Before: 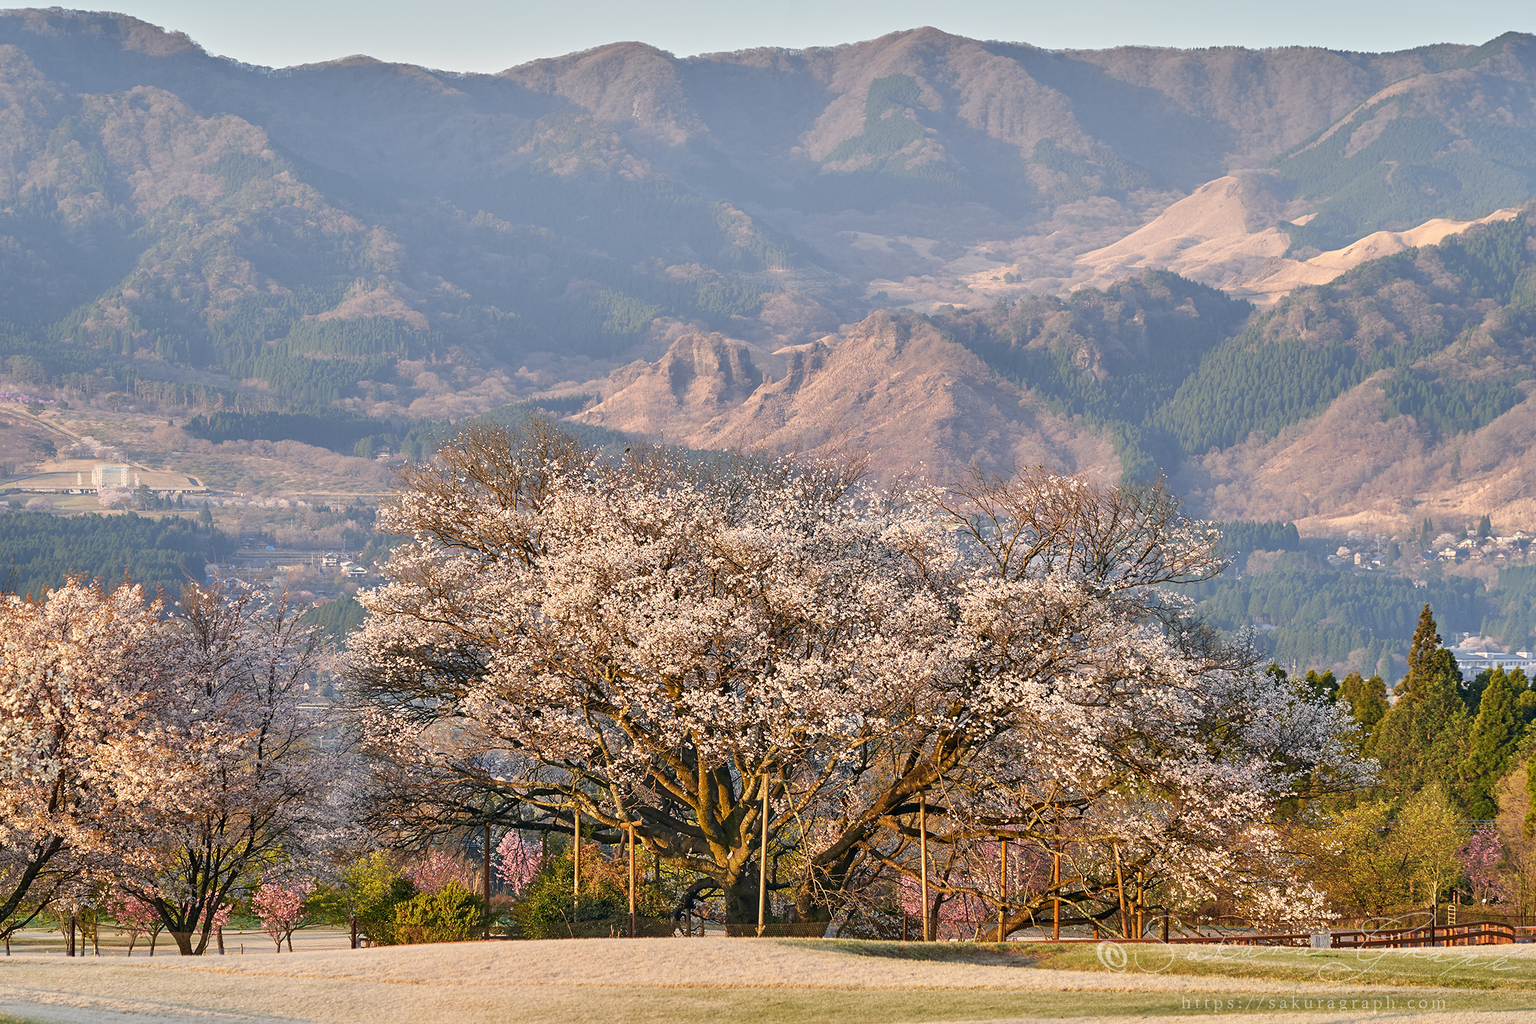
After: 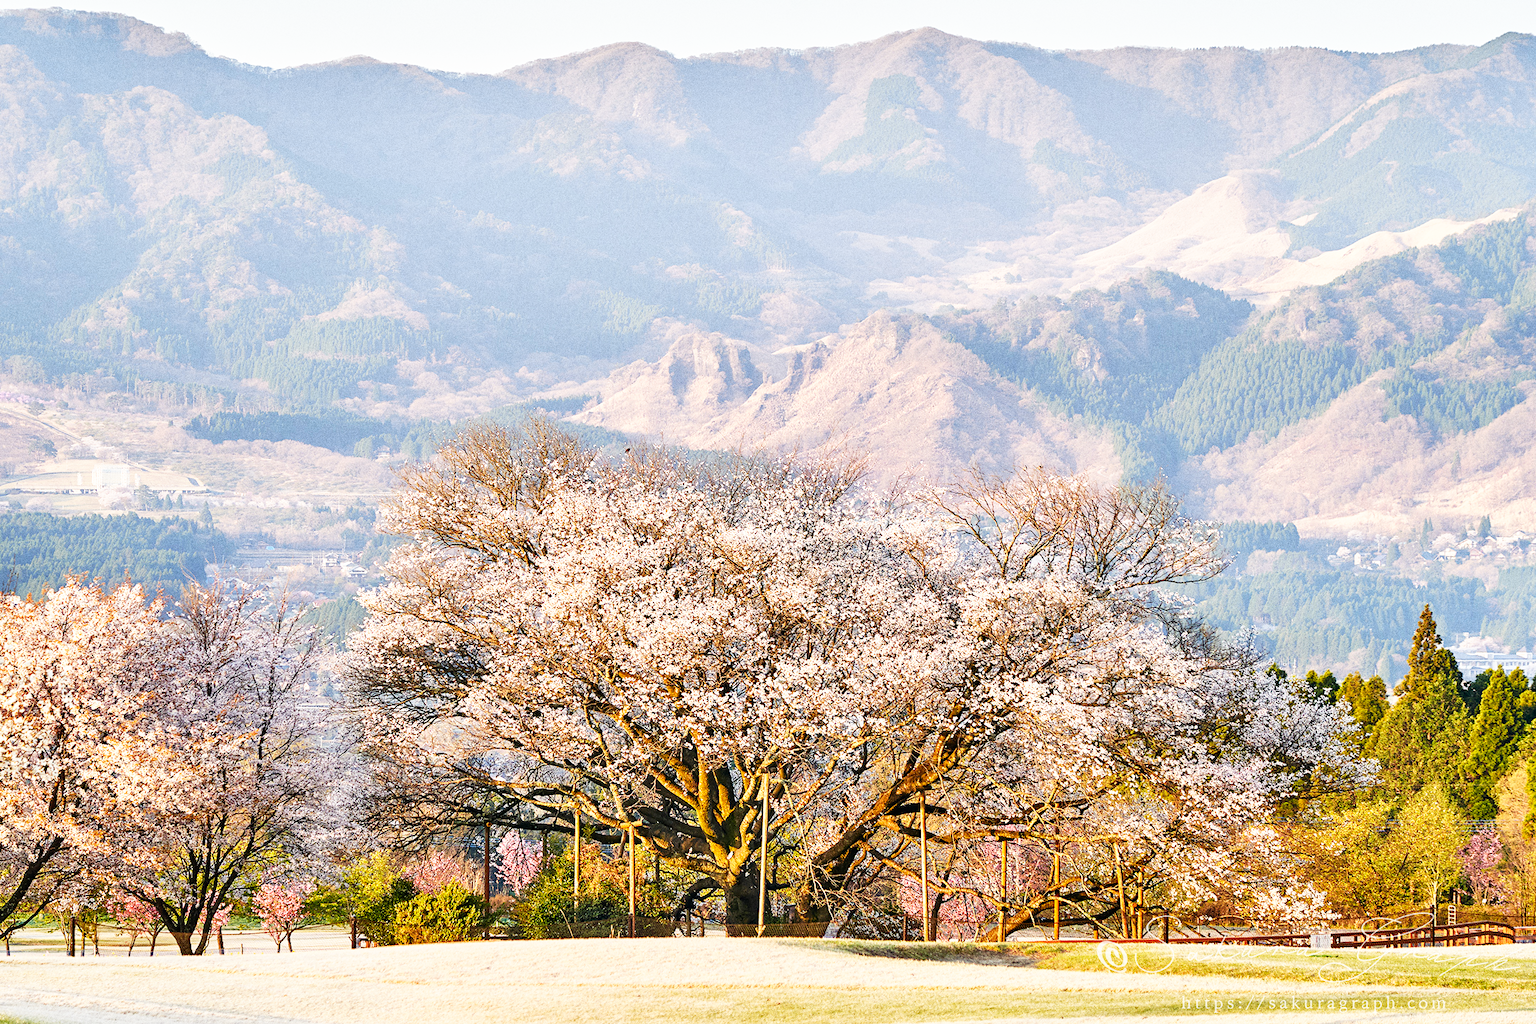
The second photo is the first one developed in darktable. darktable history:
grain: coarseness 0.09 ISO, strength 40%
base curve: curves: ch0 [(0, 0) (0.007, 0.004) (0.027, 0.03) (0.046, 0.07) (0.207, 0.54) (0.442, 0.872) (0.673, 0.972) (1, 1)], preserve colors none
